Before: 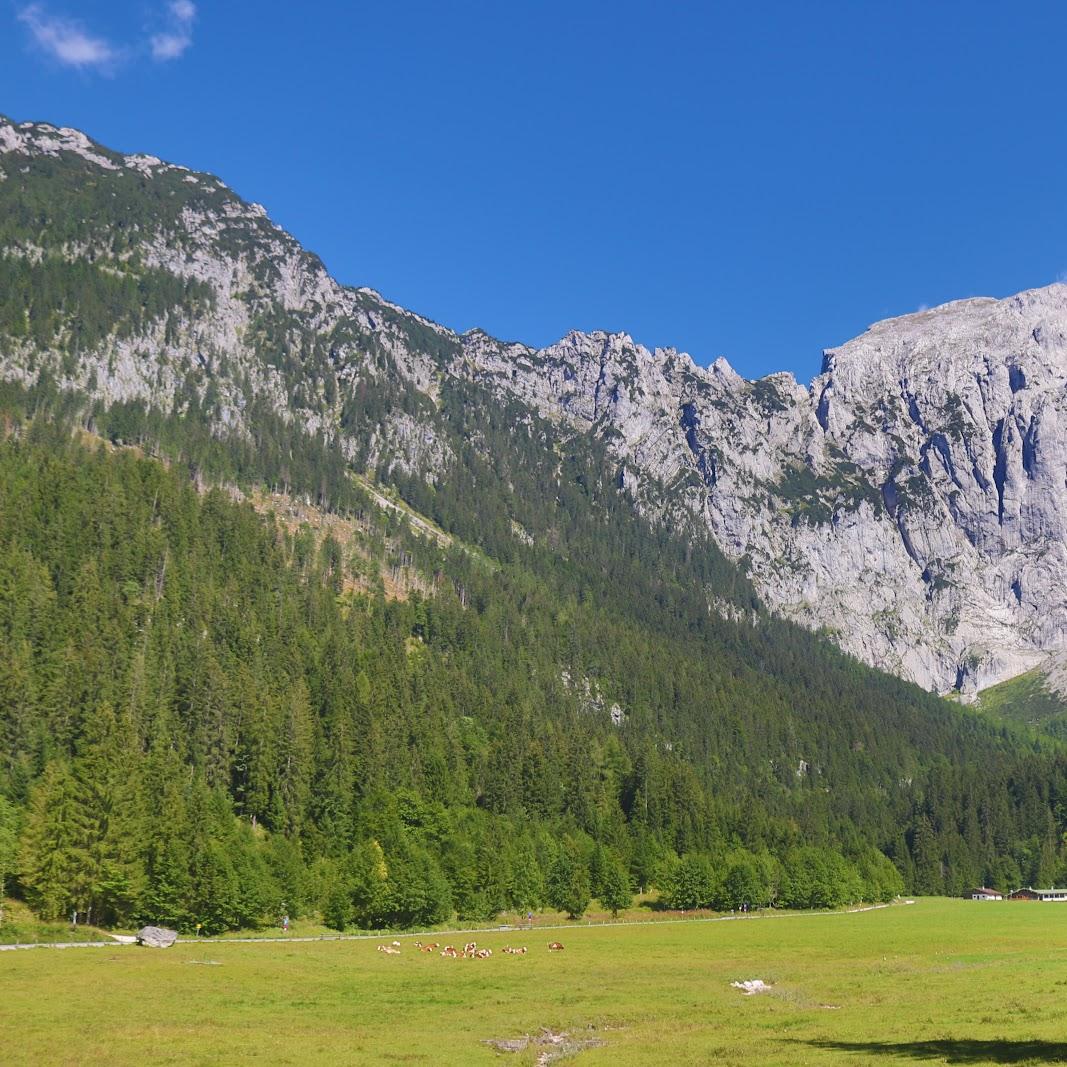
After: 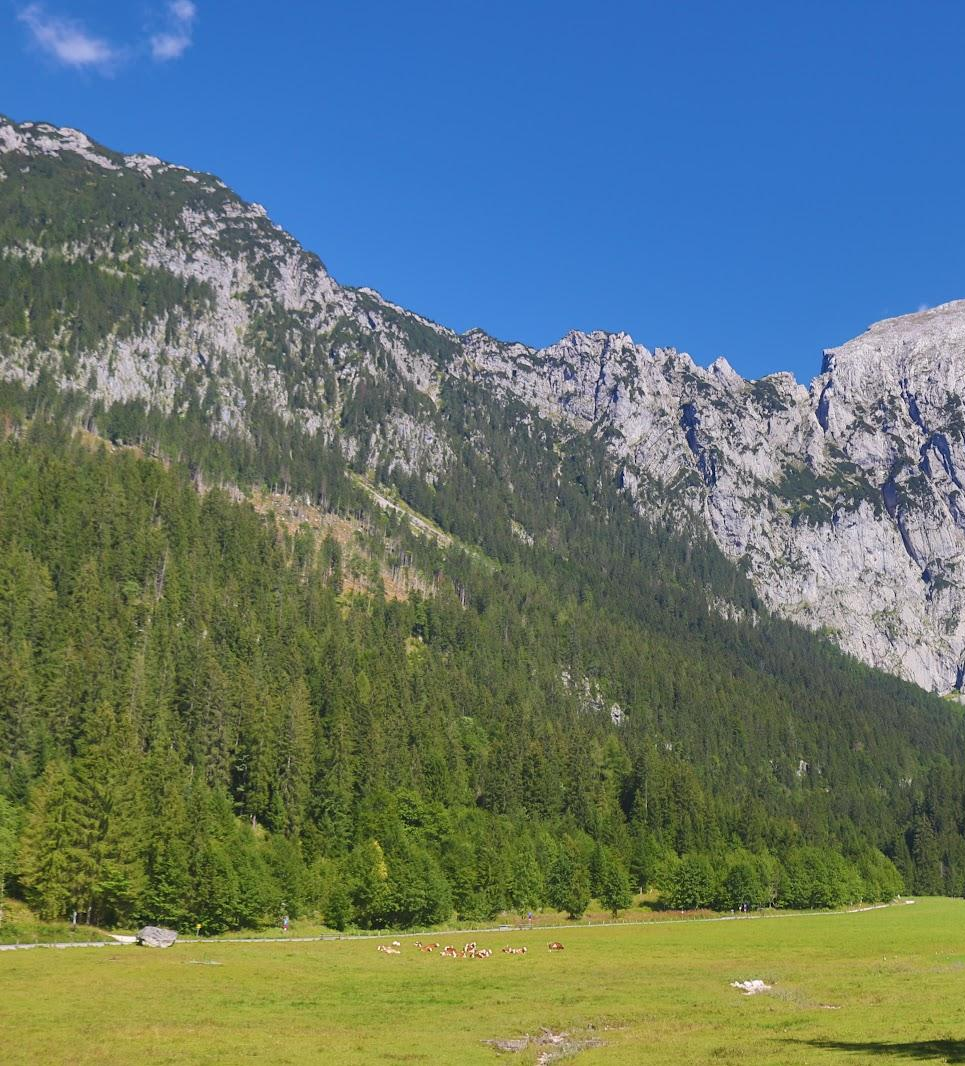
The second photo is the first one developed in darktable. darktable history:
crop: right 9.523%, bottom 0.049%
